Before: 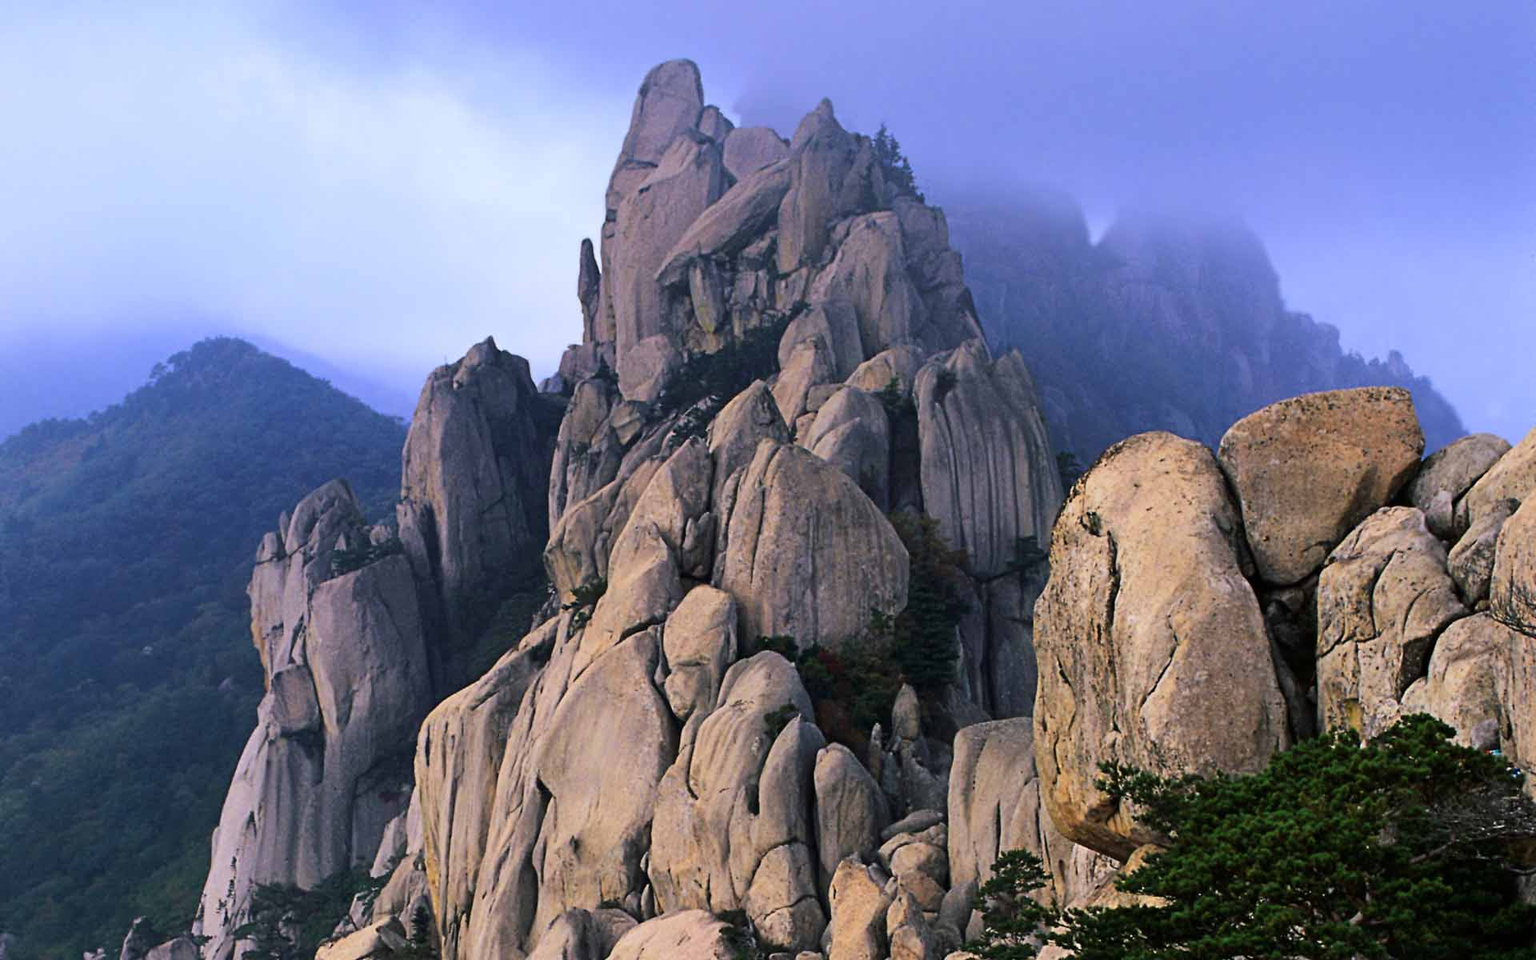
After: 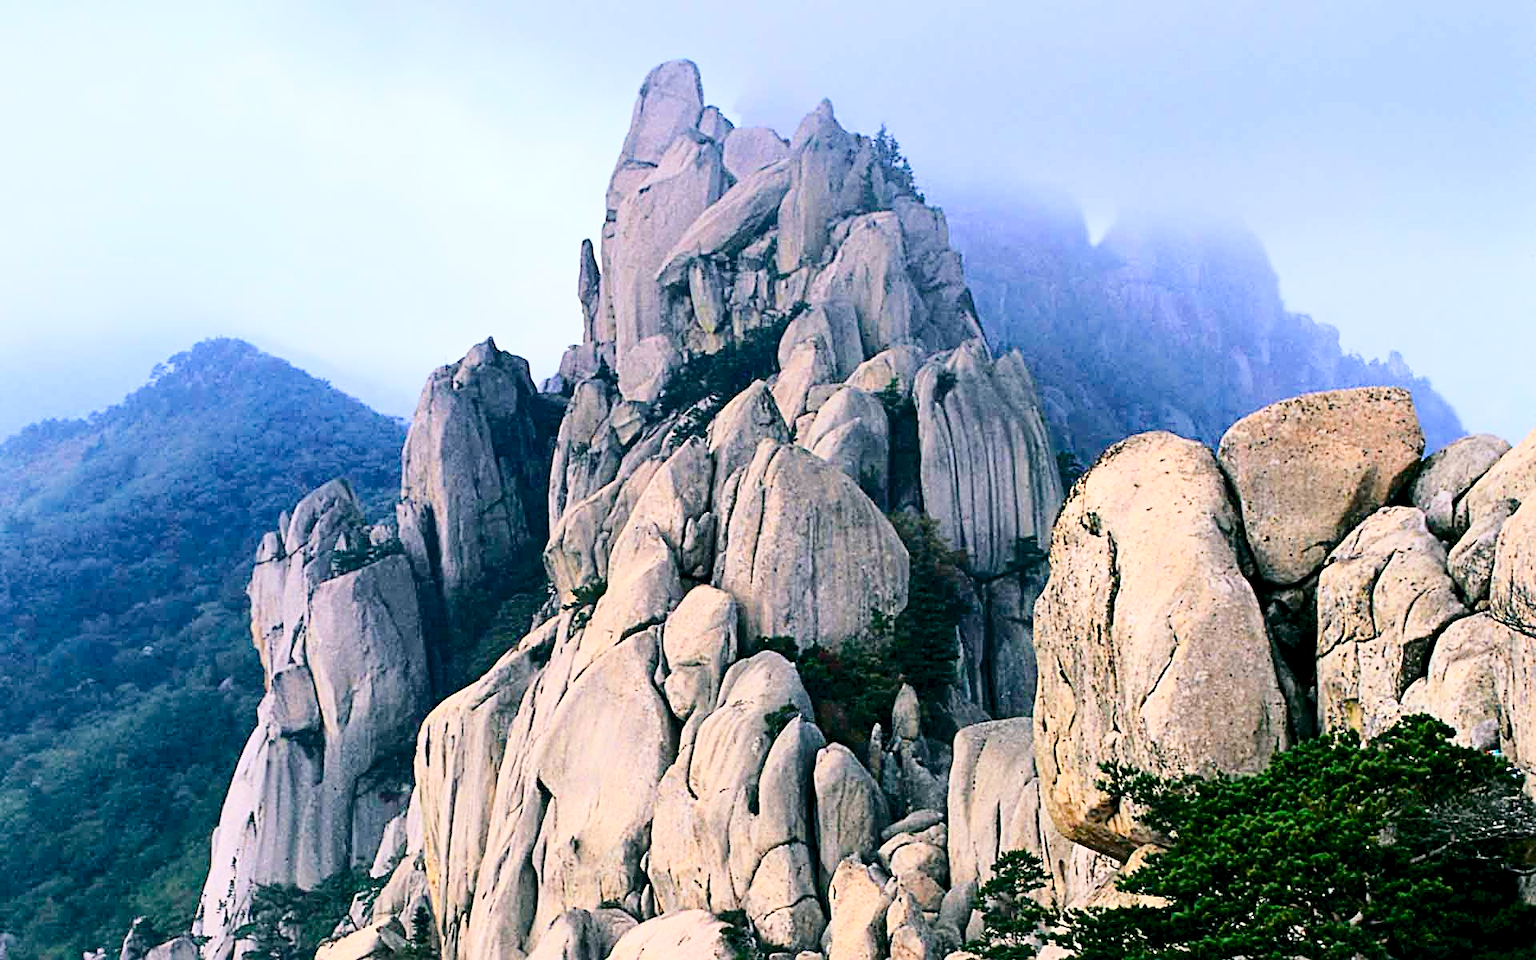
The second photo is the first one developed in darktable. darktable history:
color balance rgb: shadows lift › luminance -5.014%, shadows lift › chroma 1.102%, shadows lift › hue 218.75°, global offset › luminance -0.317%, global offset › chroma 0.117%, global offset › hue 164.94°, perceptual saturation grading › global saturation 0.332%, perceptual saturation grading › highlights -14.949%, perceptual saturation grading › shadows 25.432%, saturation formula JzAzBz (2021)
sharpen: on, module defaults
exposure: exposure 0.029 EV, compensate exposure bias true, compensate highlight preservation false
base curve: curves: ch0 [(0, 0) (0.028, 0.03) (0.121, 0.232) (0.46, 0.748) (0.859, 0.968) (1, 1)]
